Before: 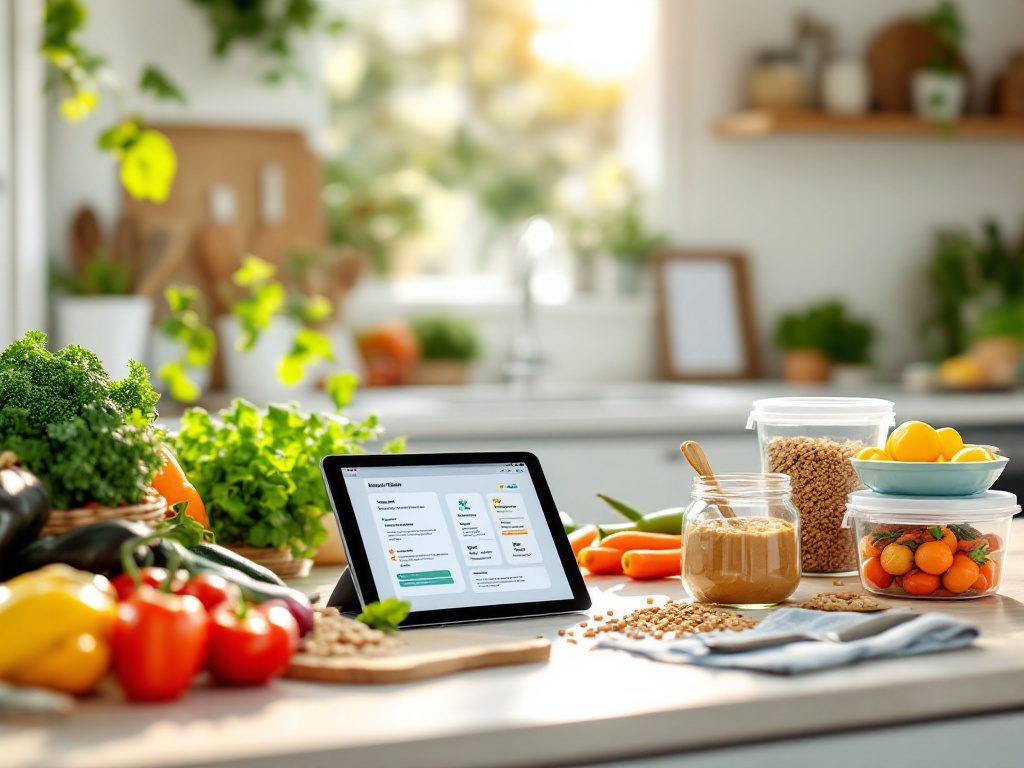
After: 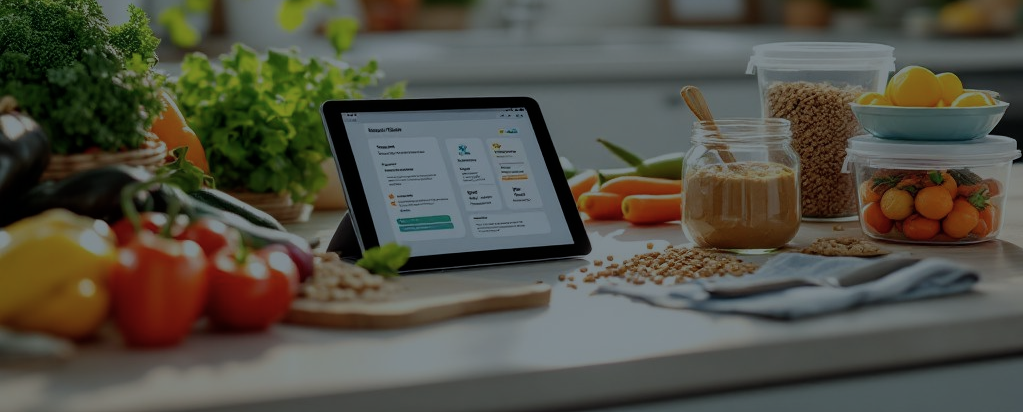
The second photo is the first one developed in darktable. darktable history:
crop and rotate: top 46.237%
color calibration: illuminant Planckian (black body), adaptation linear Bradford (ICC v4), x 0.364, y 0.367, temperature 4417.56 K, saturation algorithm version 1 (2020)
contrast brightness saturation: saturation -0.1
exposure: exposure -2.002 EV, compensate highlight preservation false
